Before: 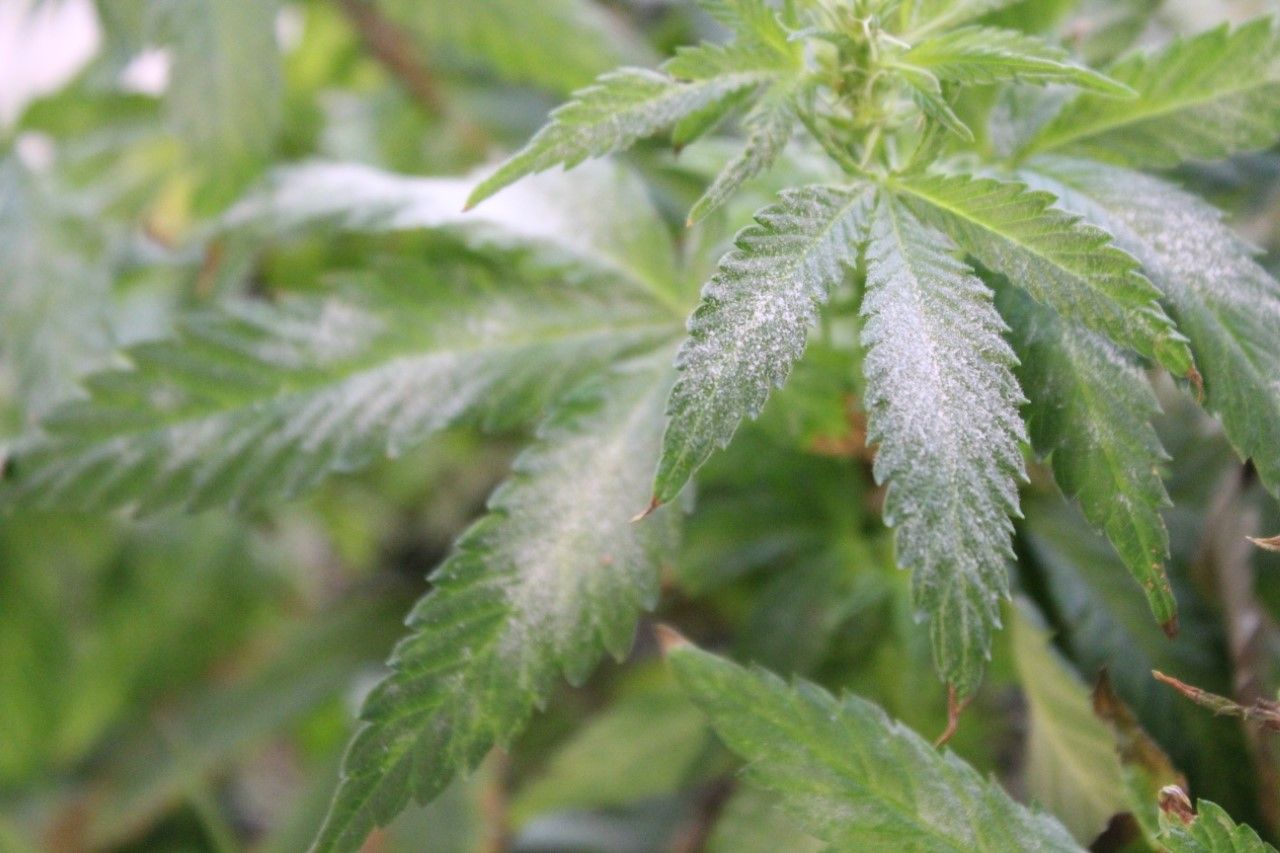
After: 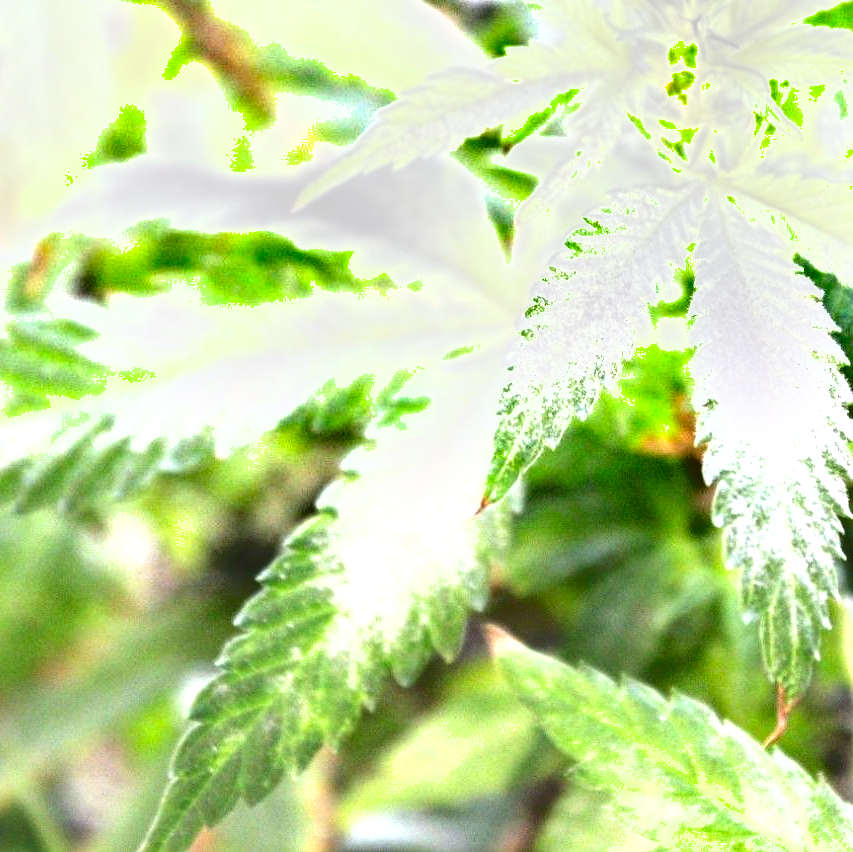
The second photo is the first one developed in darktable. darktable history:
crop and rotate: left 13.387%, right 19.956%
shadows and highlights: soften with gaussian
exposure: black level correction 0, exposure 1.902 EV, compensate exposure bias true, compensate highlight preservation false
